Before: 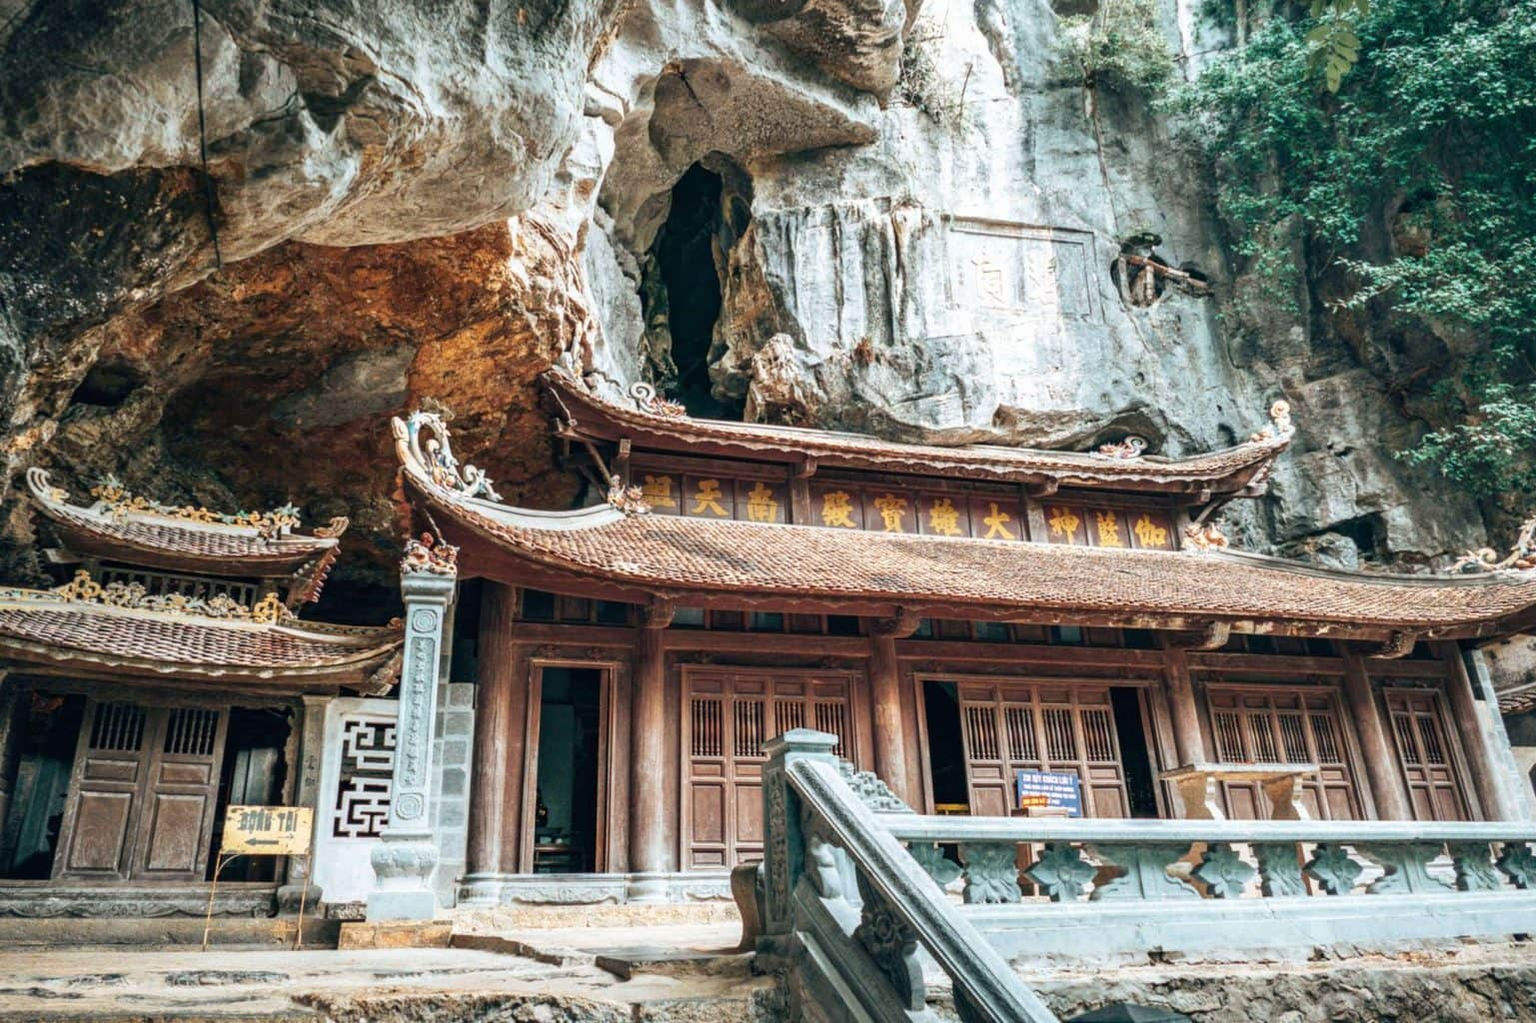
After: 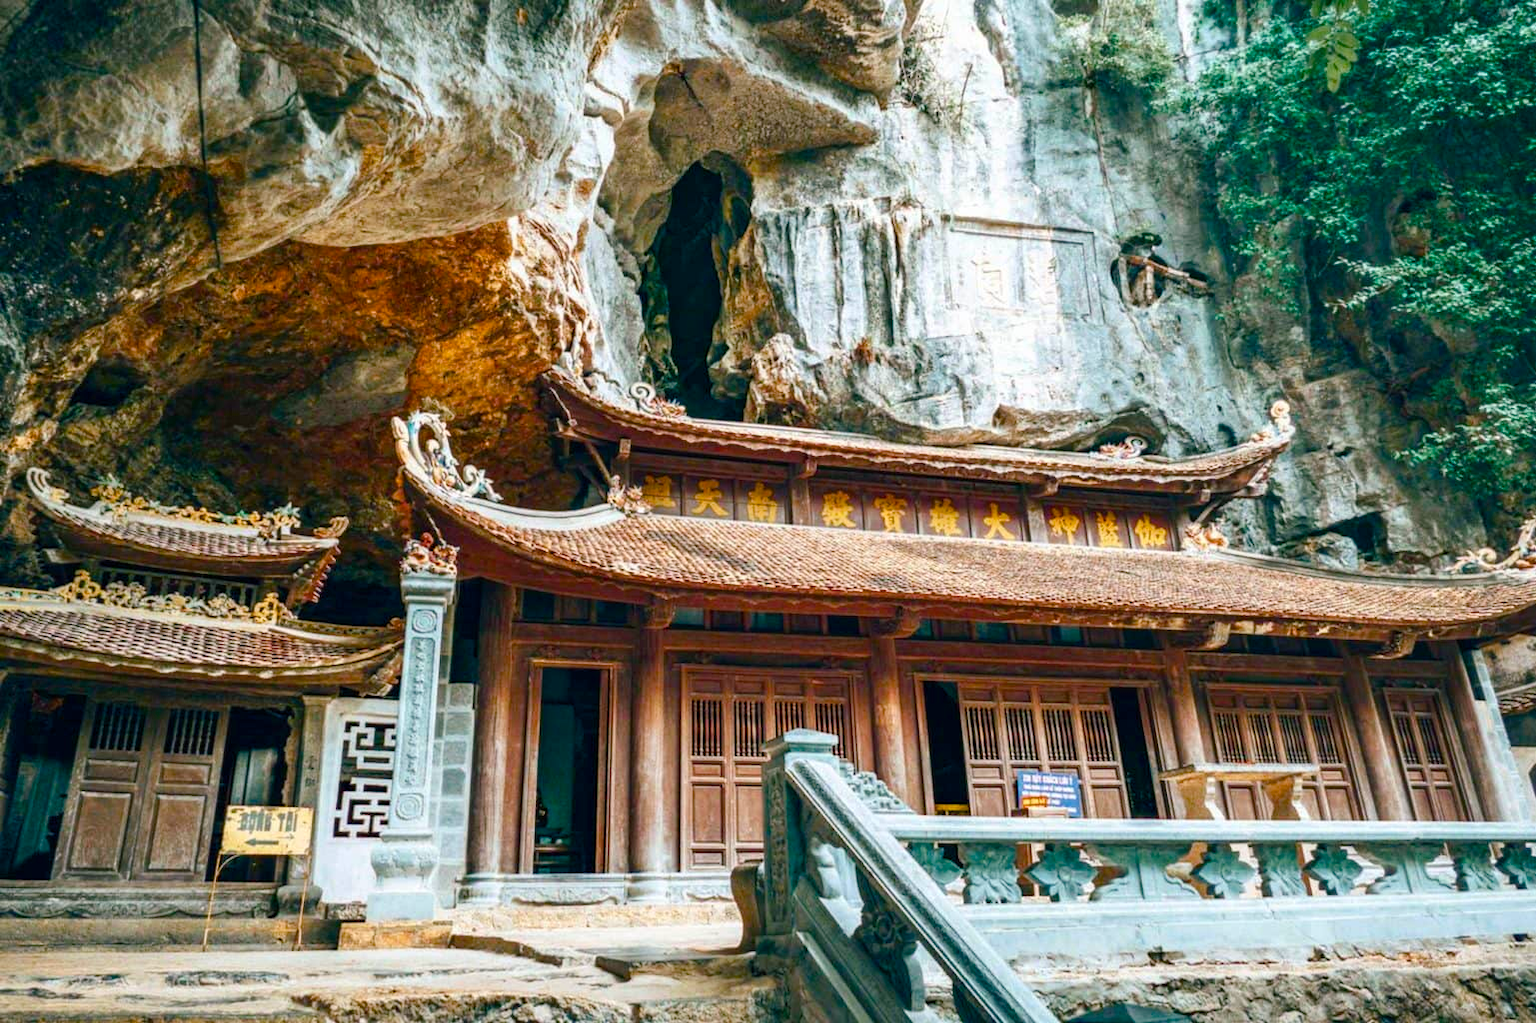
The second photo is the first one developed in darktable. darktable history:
color balance rgb: shadows lift › luminance -8.089%, shadows lift › chroma 2.256%, shadows lift › hue 167.64°, perceptual saturation grading › global saturation 20%, perceptual saturation grading › highlights -25.282%, perceptual saturation grading › shadows 50.008%, global vibrance 40.38%
